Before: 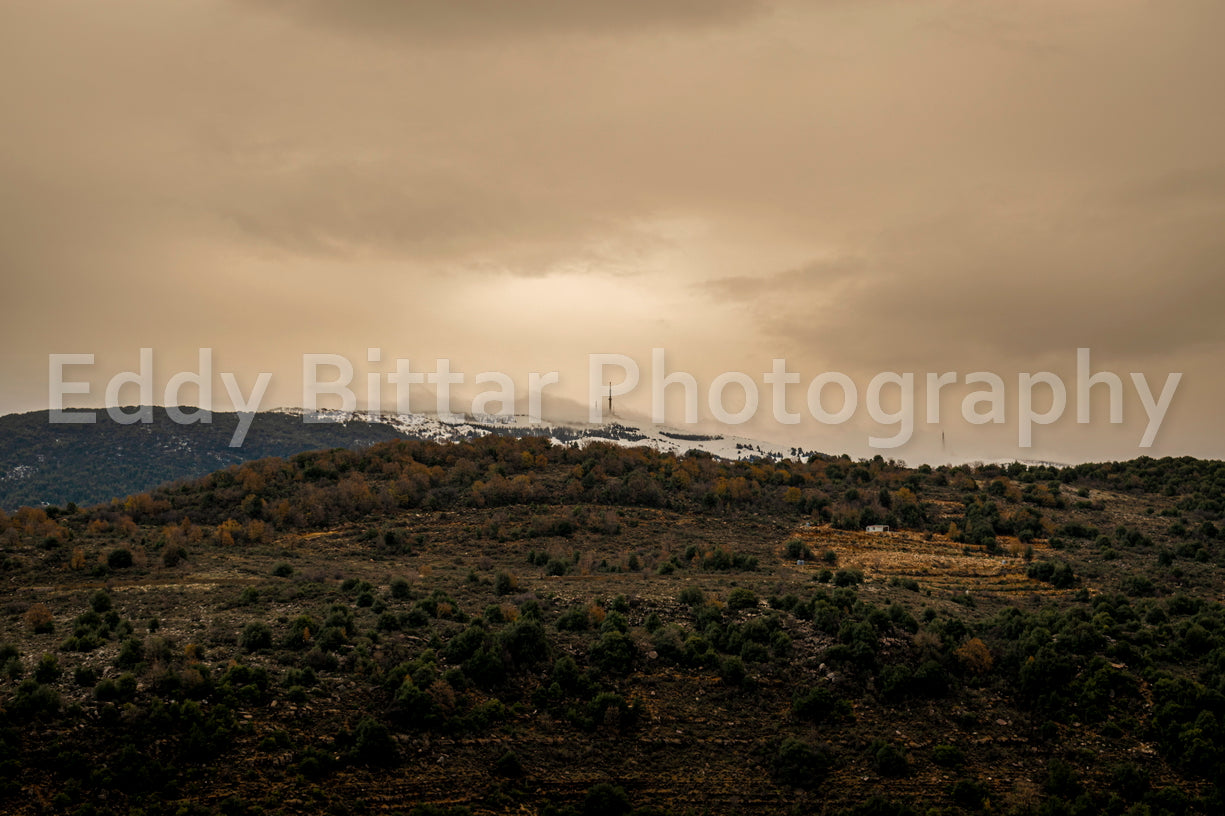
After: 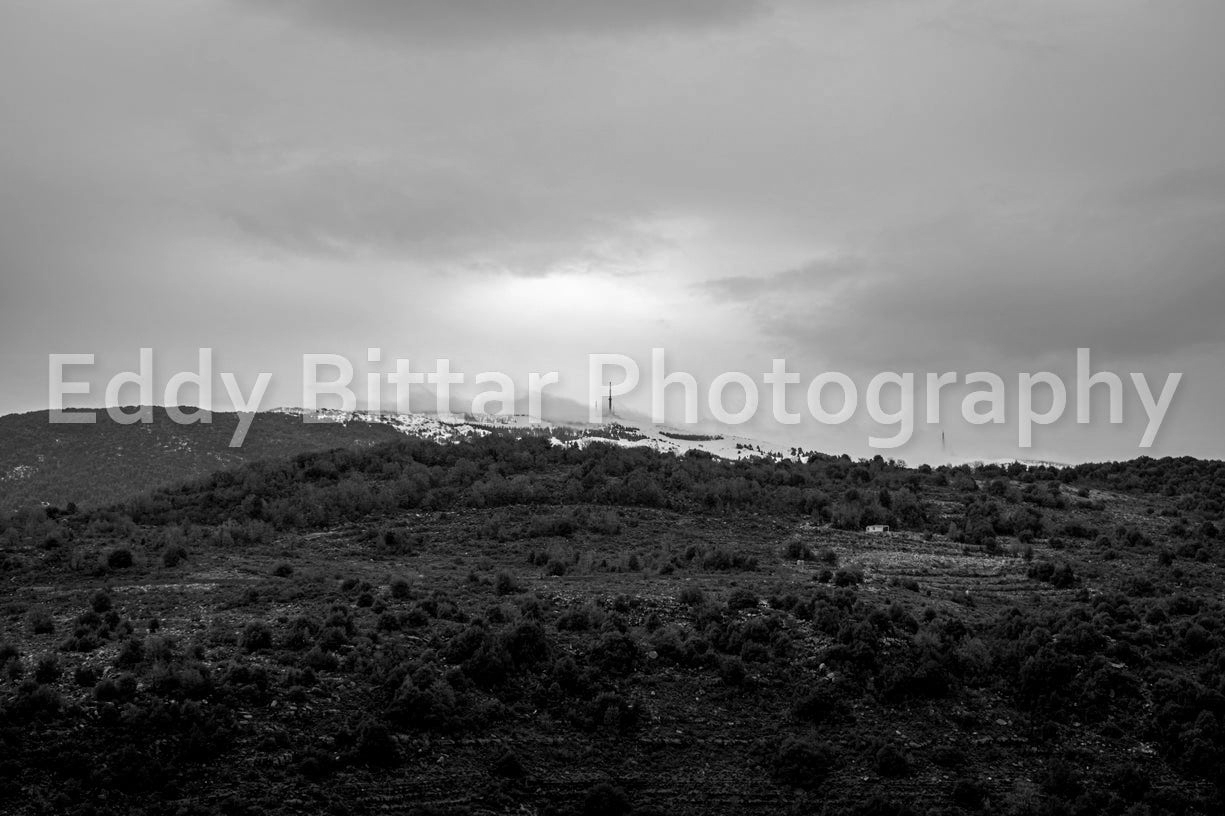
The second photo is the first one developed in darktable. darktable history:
color calibration: output gray [0.21, 0.42, 0.37, 0], illuminant custom, x 0.38, y 0.481, temperature 4443.32 K
